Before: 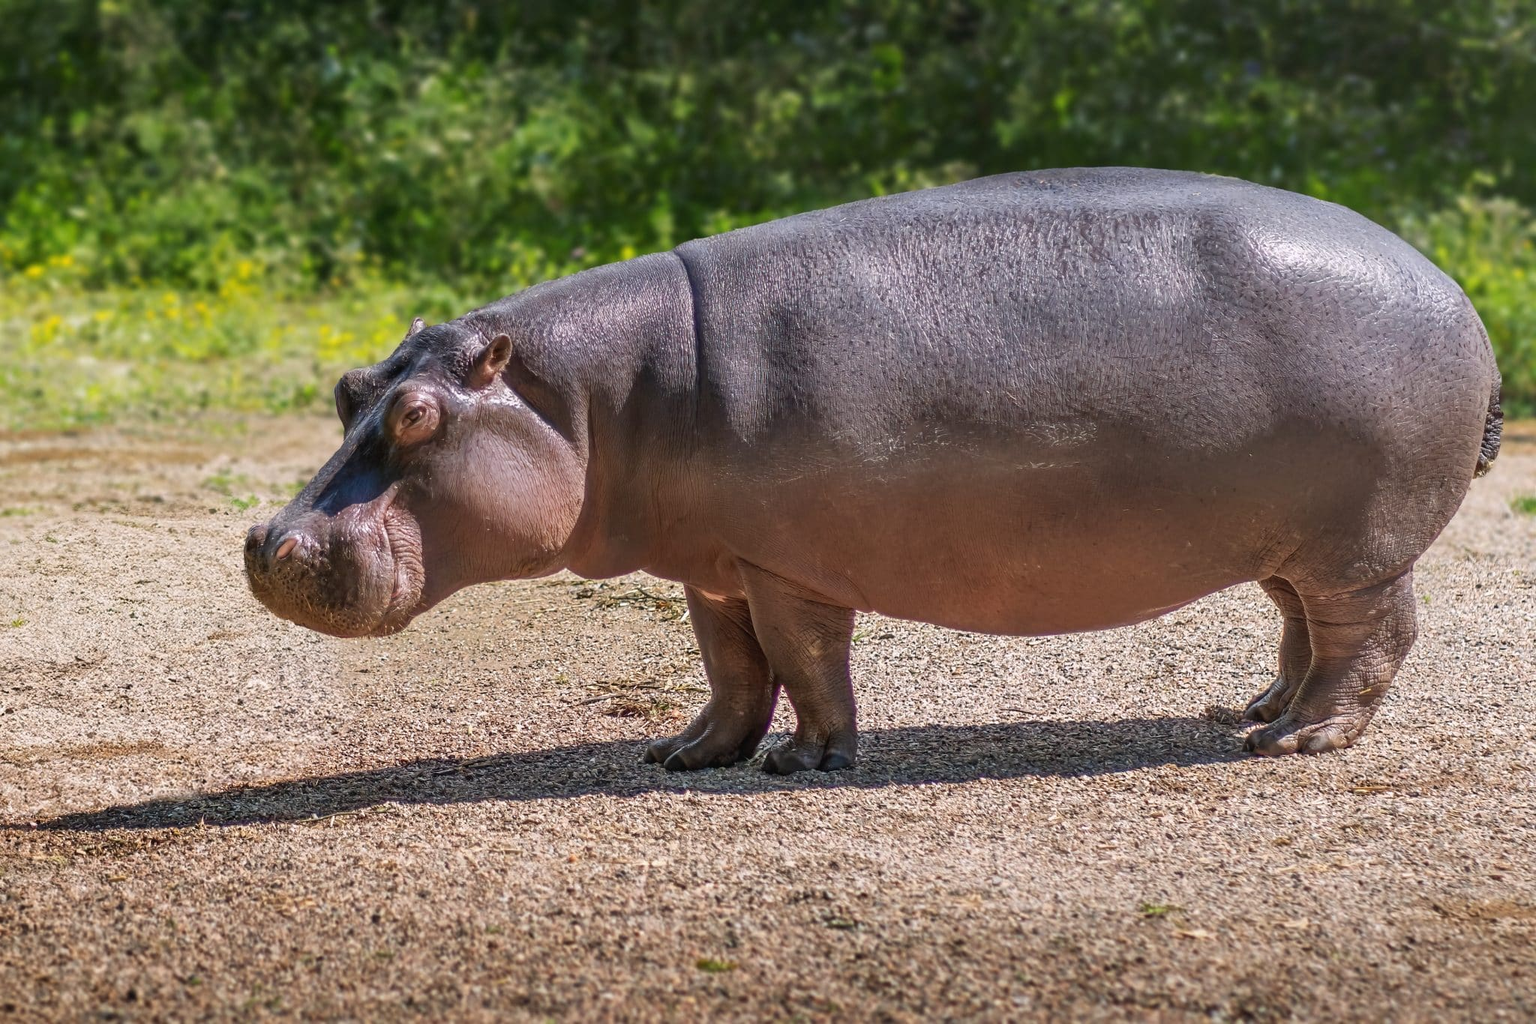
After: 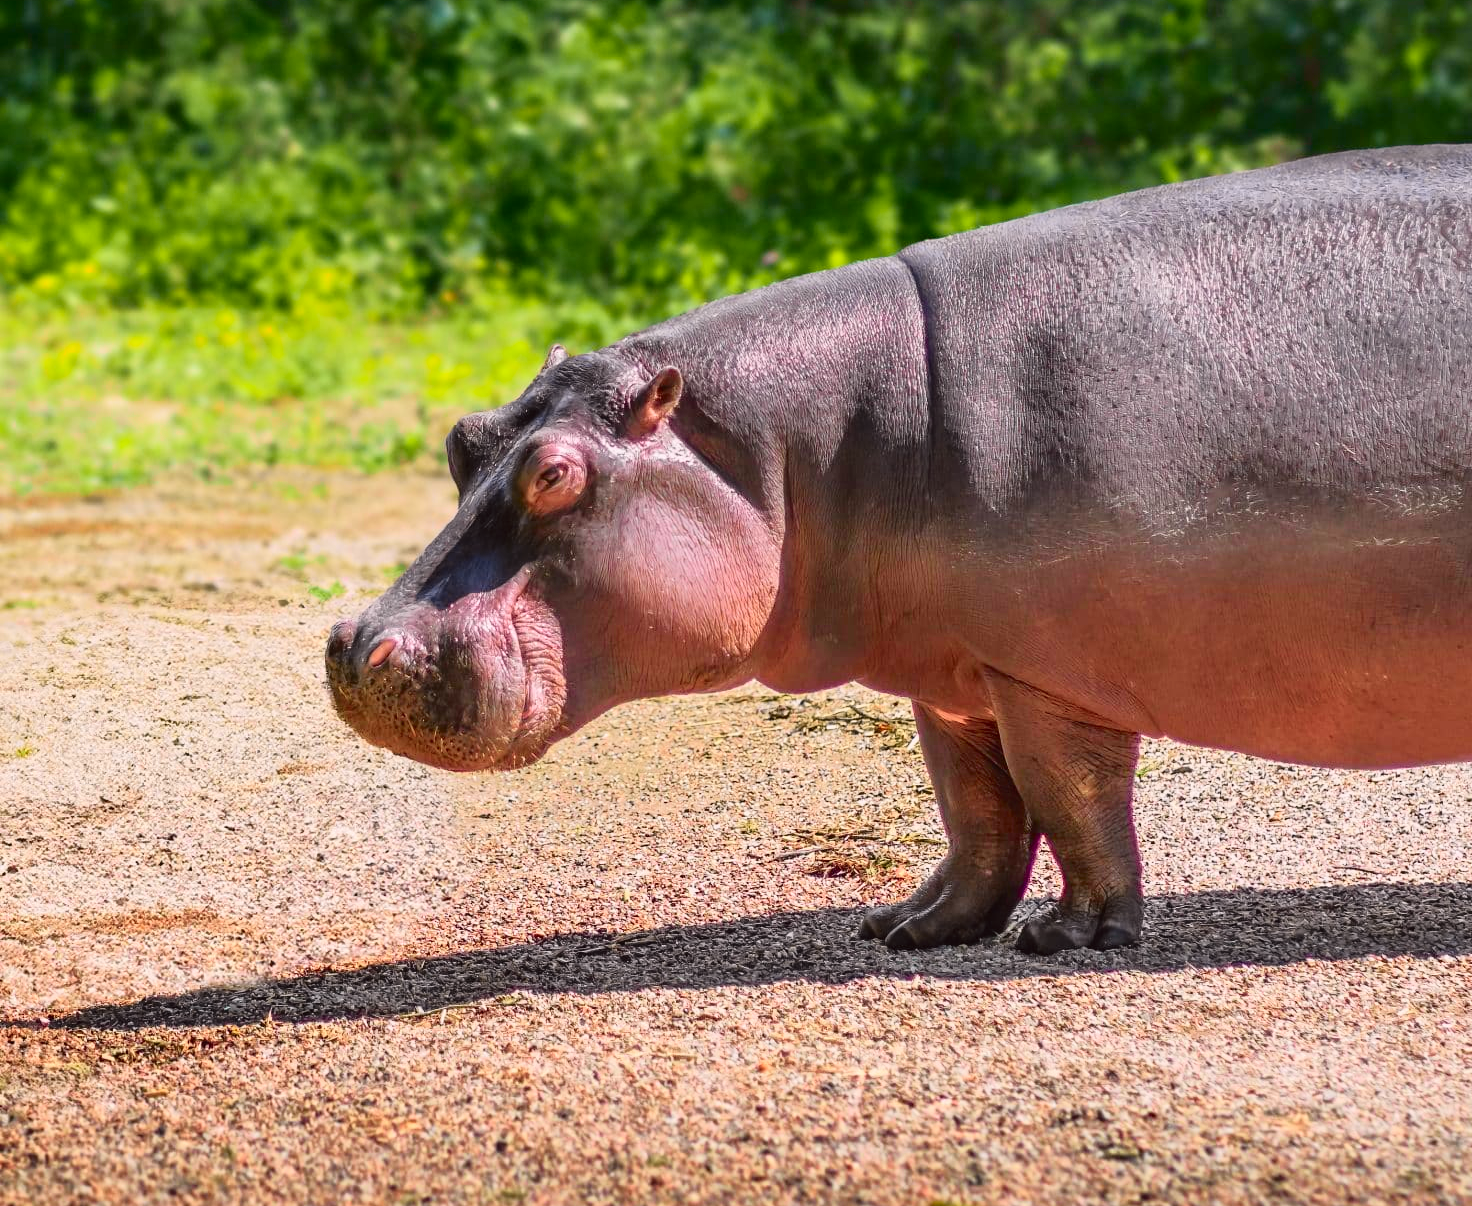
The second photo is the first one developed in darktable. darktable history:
crop: top 5.803%, right 27.864%, bottom 5.804%
tone curve: curves: ch0 [(0, 0.012) (0.144, 0.137) (0.326, 0.386) (0.489, 0.573) (0.656, 0.763) (0.849, 0.902) (1, 0.974)]; ch1 [(0, 0) (0.366, 0.367) (0.475, 0.453) (0.487, 0.501) (0.519, 0.527) (0.544, 0.579) (0.562, 0.619) (0.622, 0.694) (1, 1)]; ch2 [(0, 0) (0.333, 0.346) (0.375, 0.375) (0.424, 0.43) (0.476, 0.492) (0.502, 0.503) (0.533, 0.541) (0.572, 0.615) (0.605, 0.656) (0.641, 0.709) (1, 1)], color space Lab, independent channels, preserve colors none
